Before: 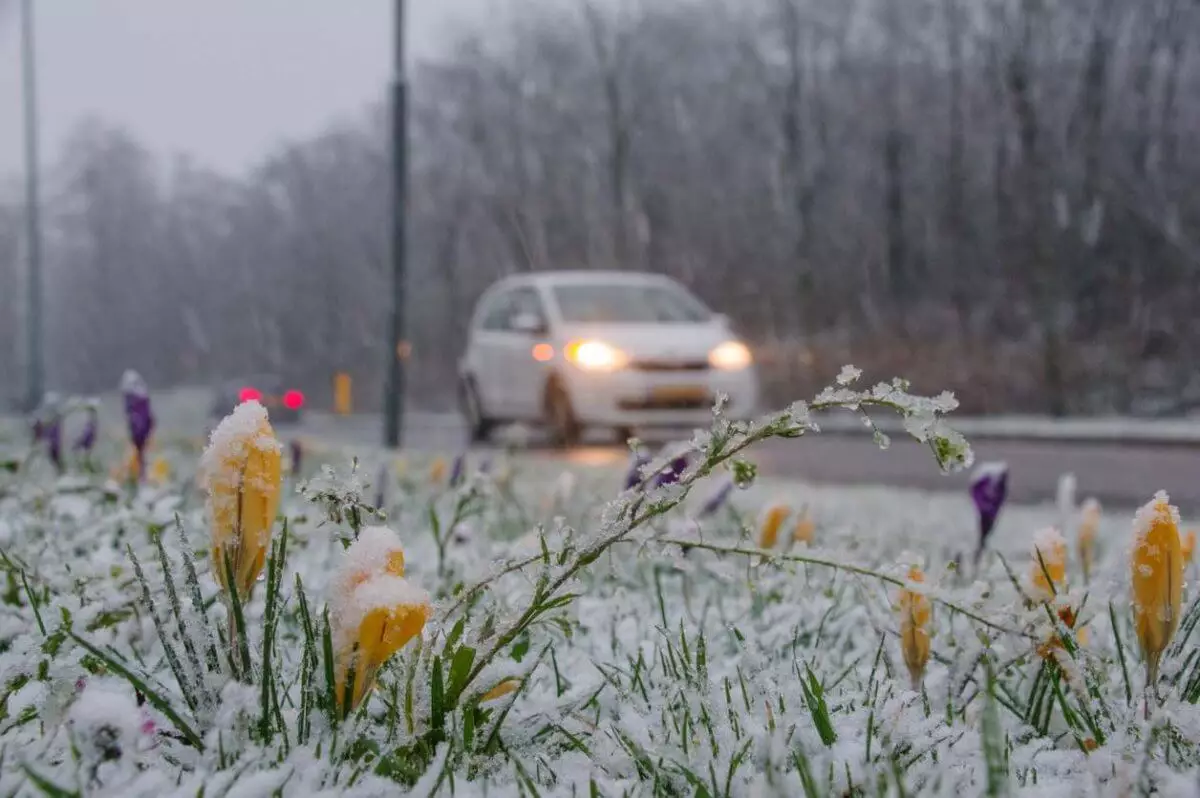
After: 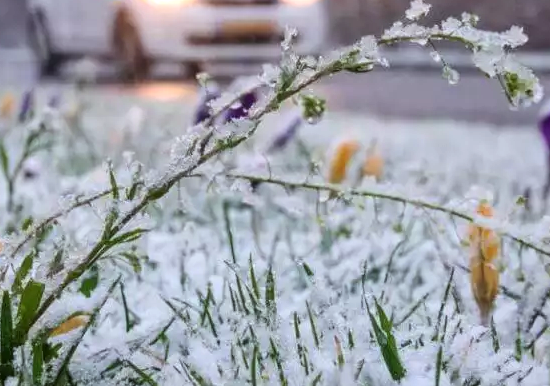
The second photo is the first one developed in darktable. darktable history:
white balance: red 0.976, blue 1.04
crop: left 35.976%, top 45.819%, right 18.162%, bottom 5.807%
color balance: gamma [0.9, 0.988, 0.975, 1.025], gain [1.05, 1, 1, 1]
exposure: exposure 0.426 EV, compensate highlight preservation false
contrast brightness saturation: contrast 0.15, brightness 0.05
